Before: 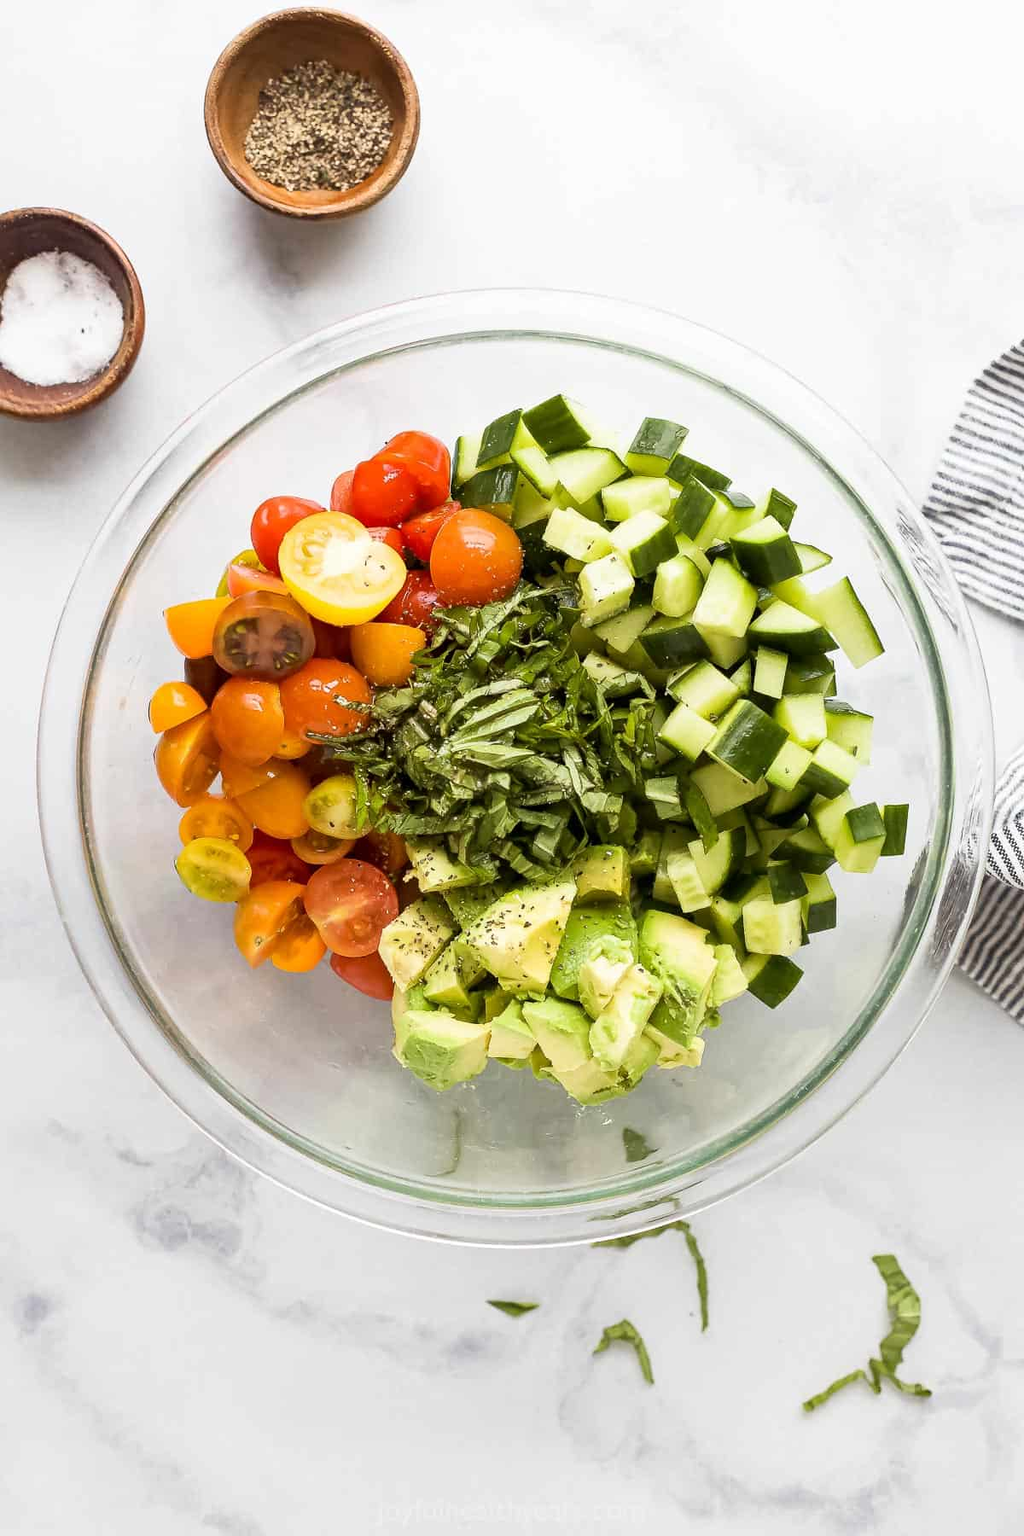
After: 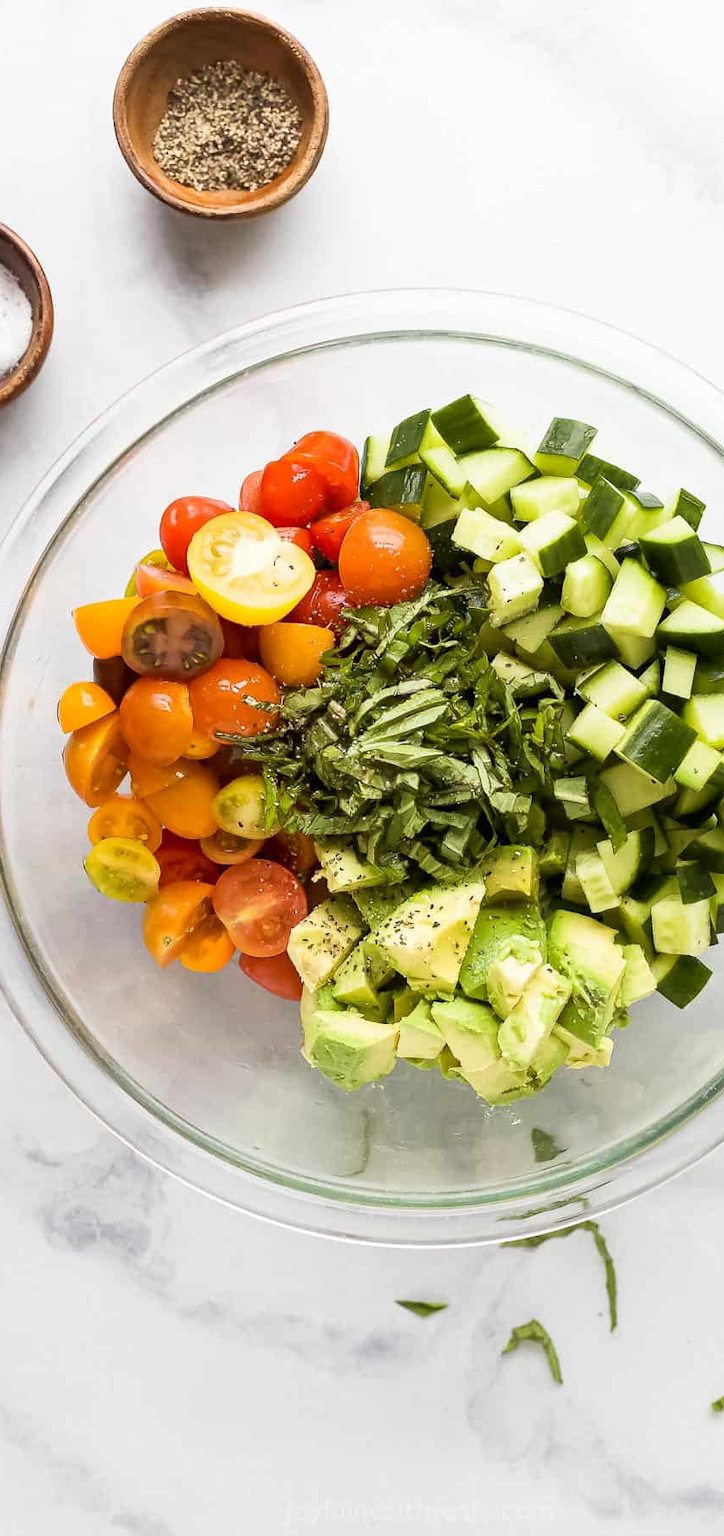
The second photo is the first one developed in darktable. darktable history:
crop and rotate: left 8.942%, right 20.297%
